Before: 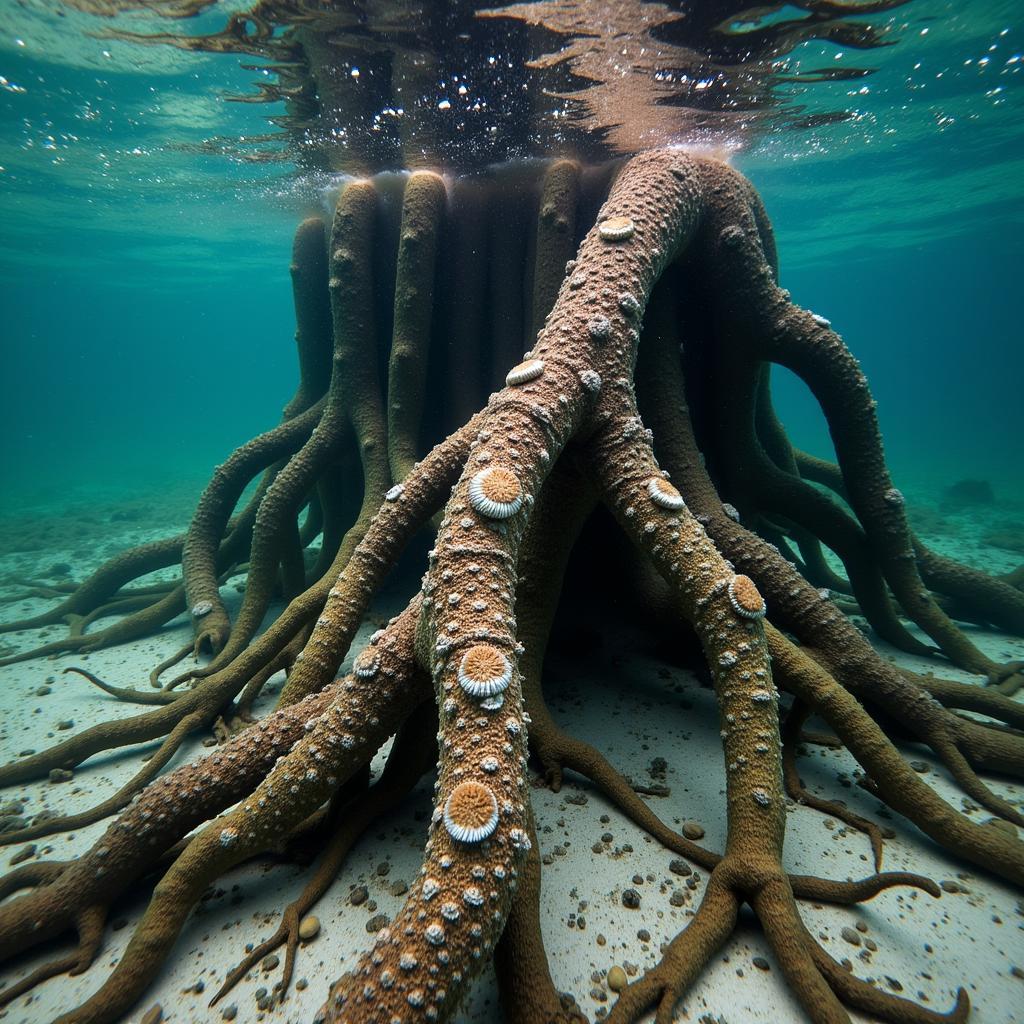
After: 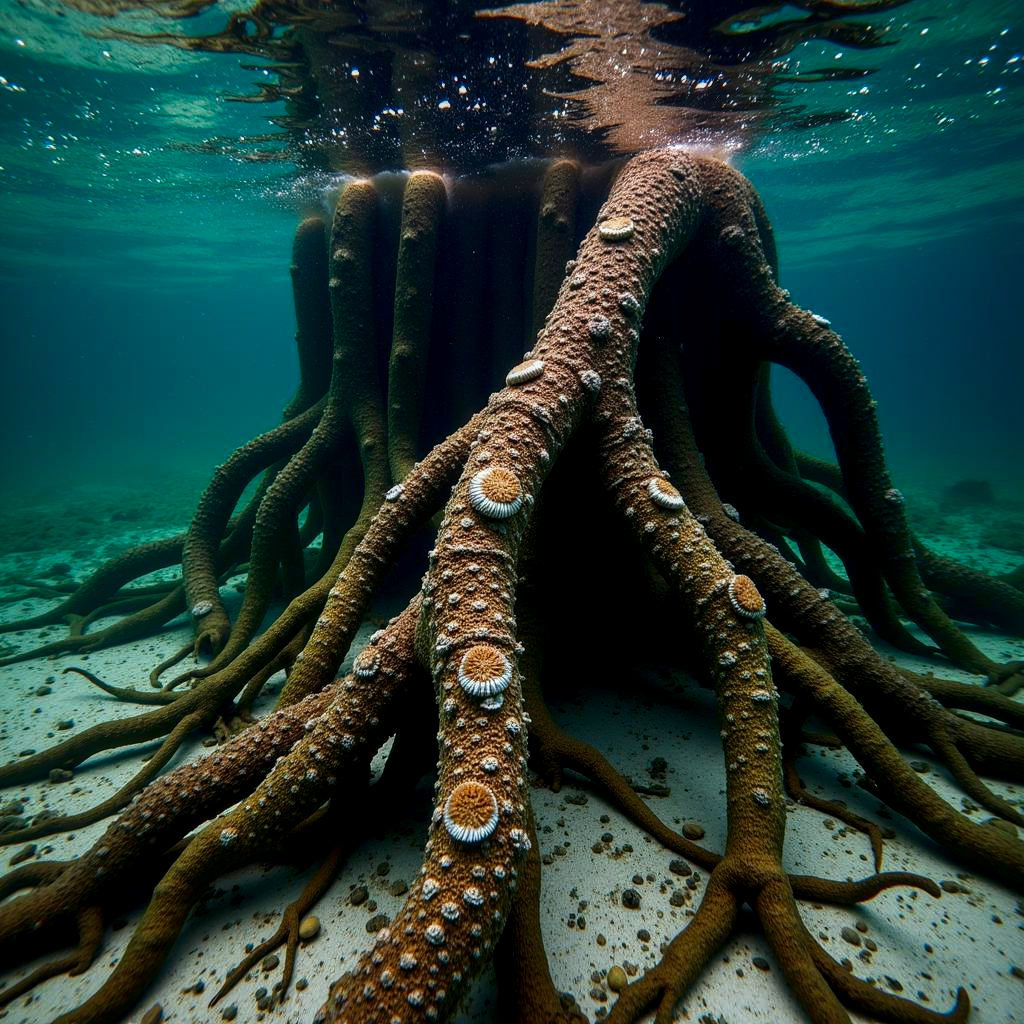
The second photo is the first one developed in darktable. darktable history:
contrast brightness saturation: brightness -0.254, saturation 0.204
local contrast: on, module defaults
